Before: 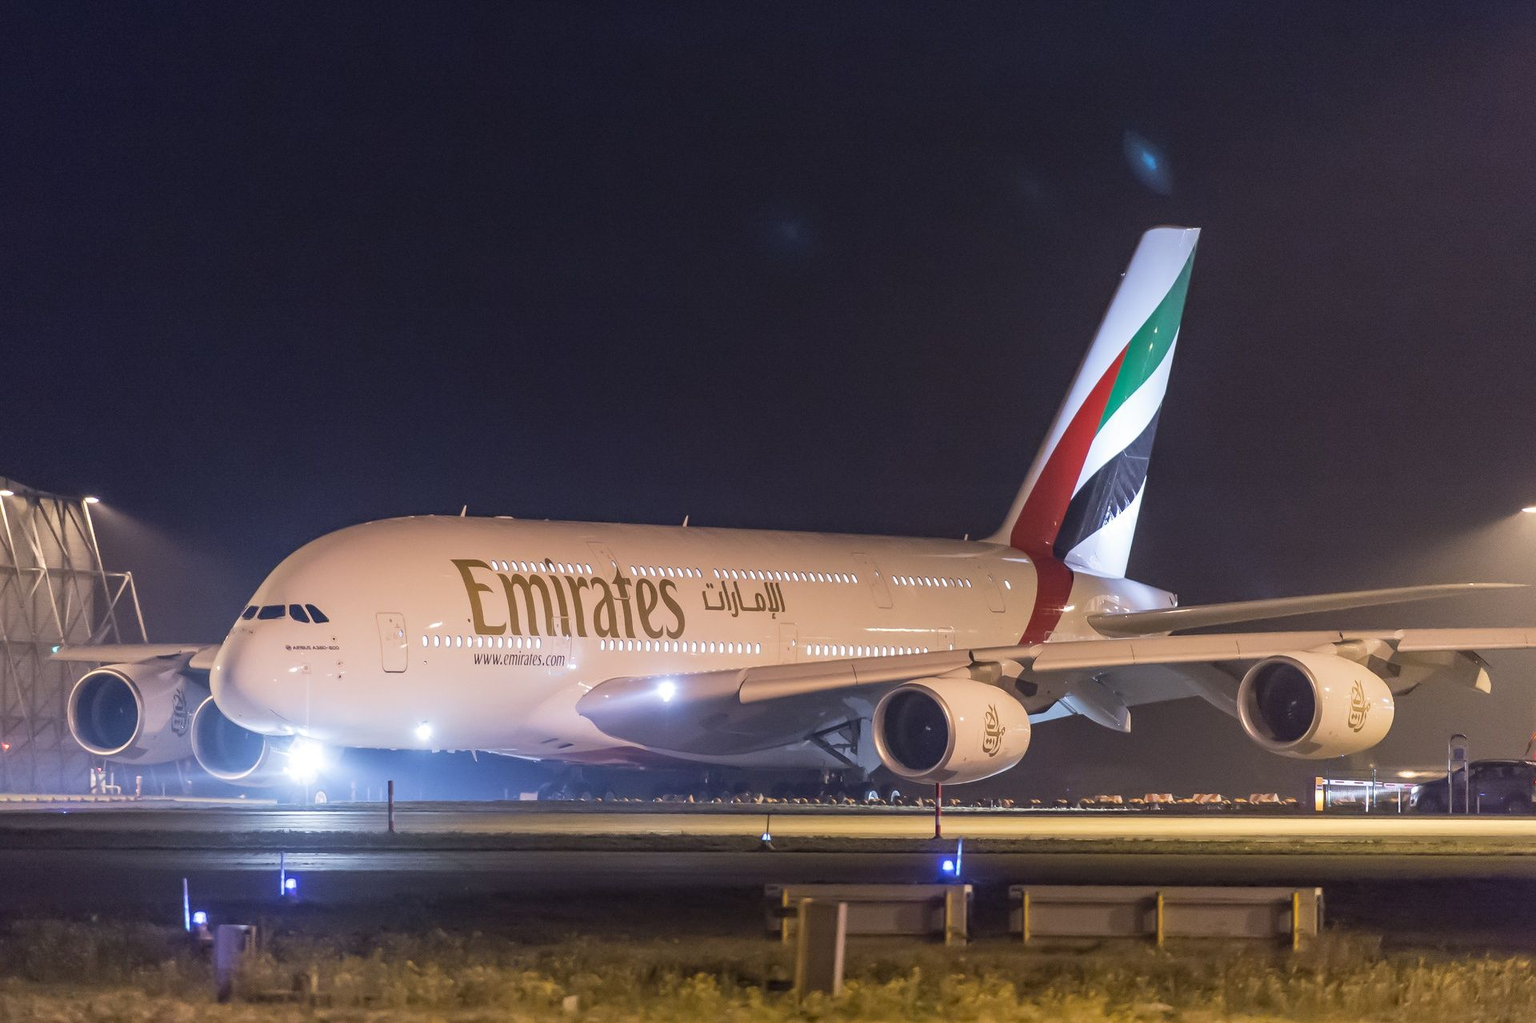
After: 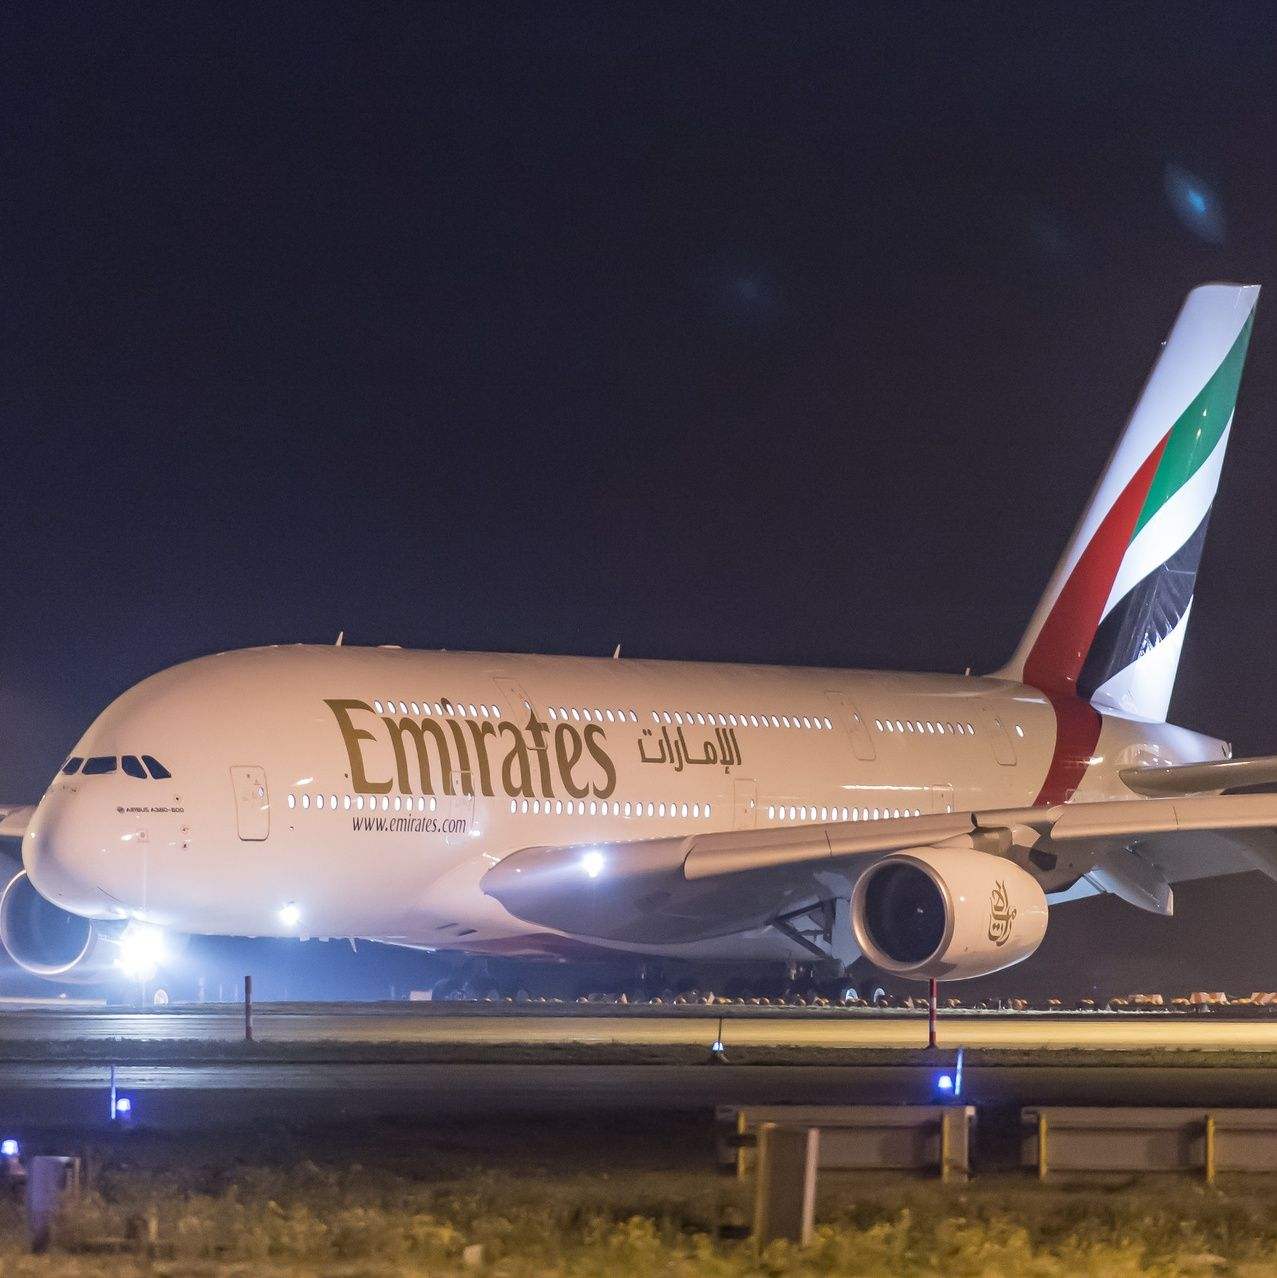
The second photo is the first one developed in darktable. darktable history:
crop and rotate: left 12.516%, right 20.957%
